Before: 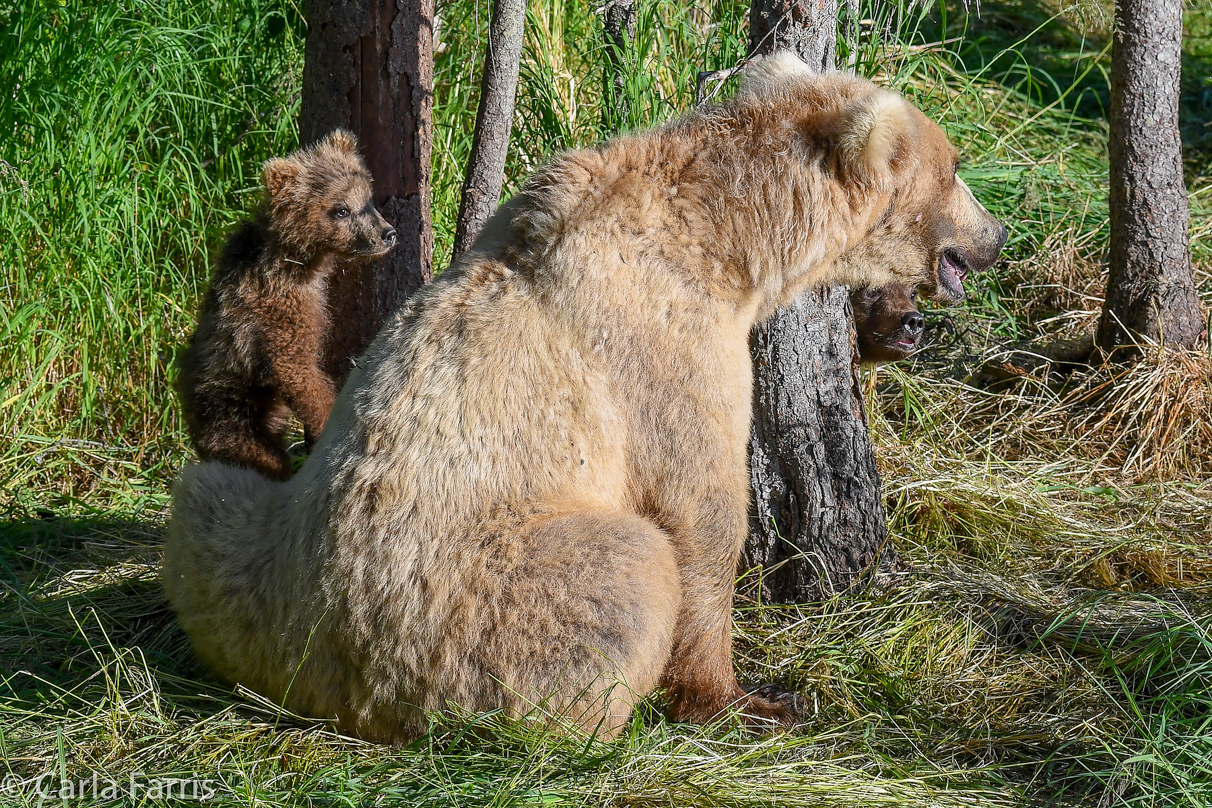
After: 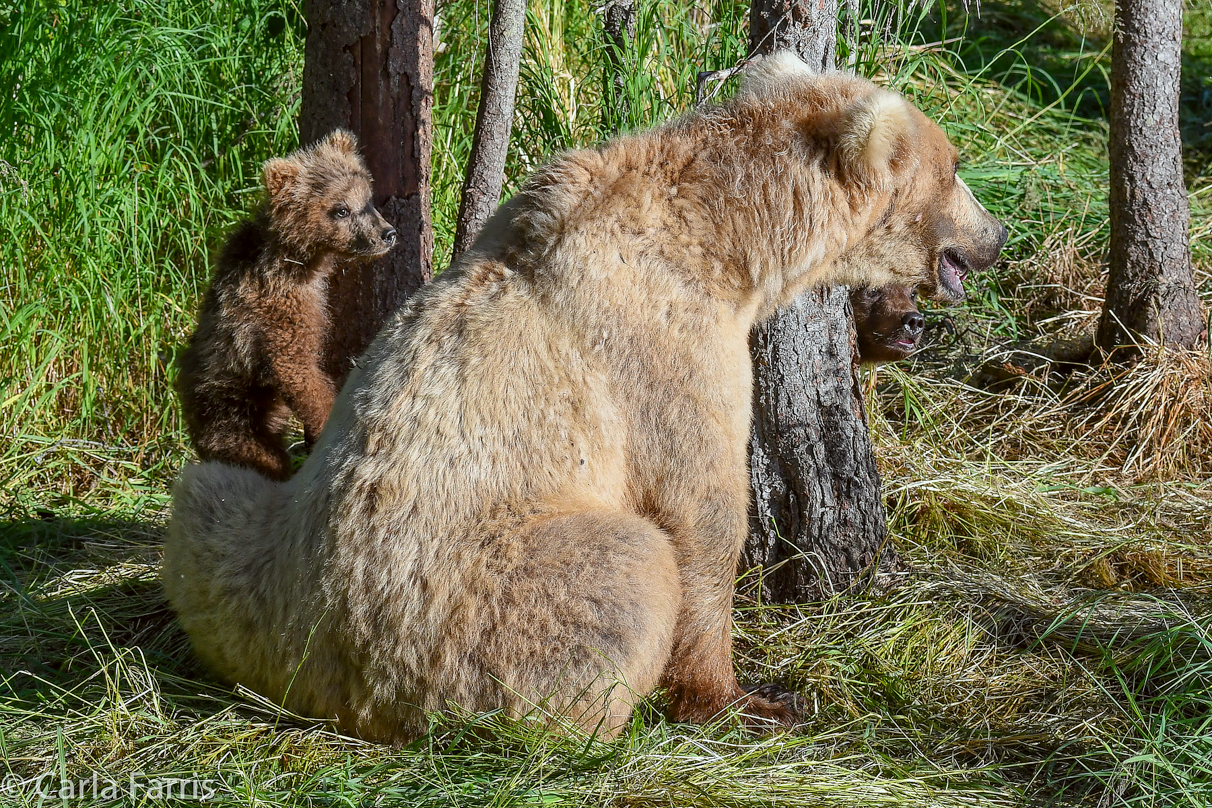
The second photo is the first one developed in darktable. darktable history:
color correction: highlights a* -2.92, highlights b* -2.22, shadows a* 2.36, shadows b* 2.91
shadows and highlights: low approximation 0.01, soften with gaussian
